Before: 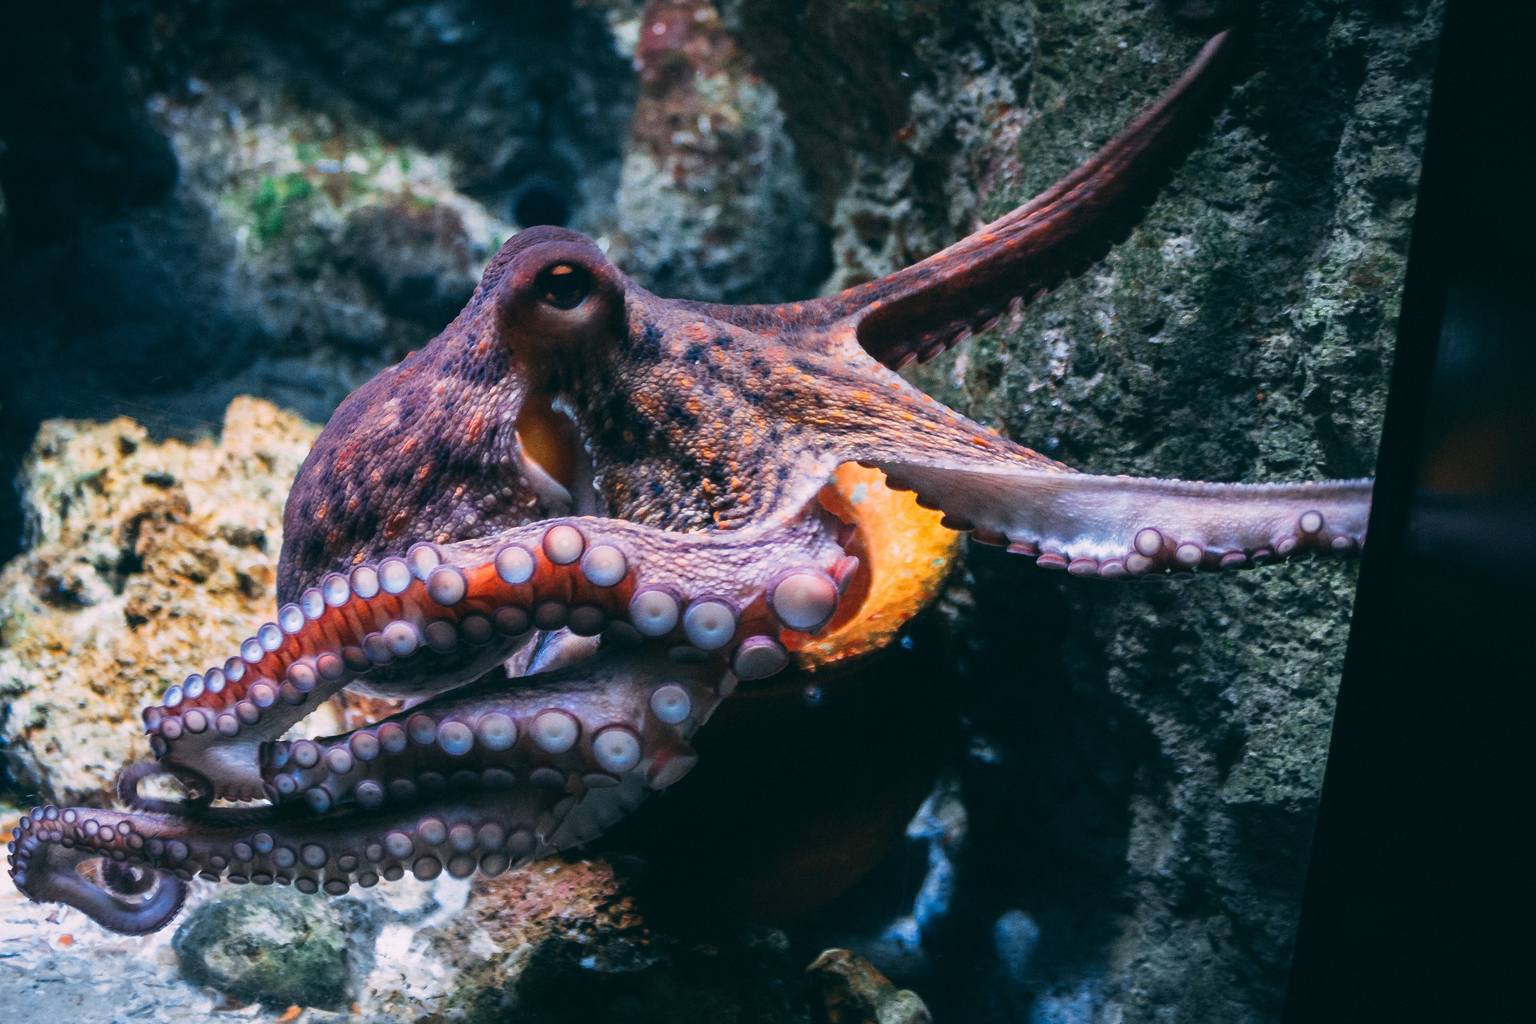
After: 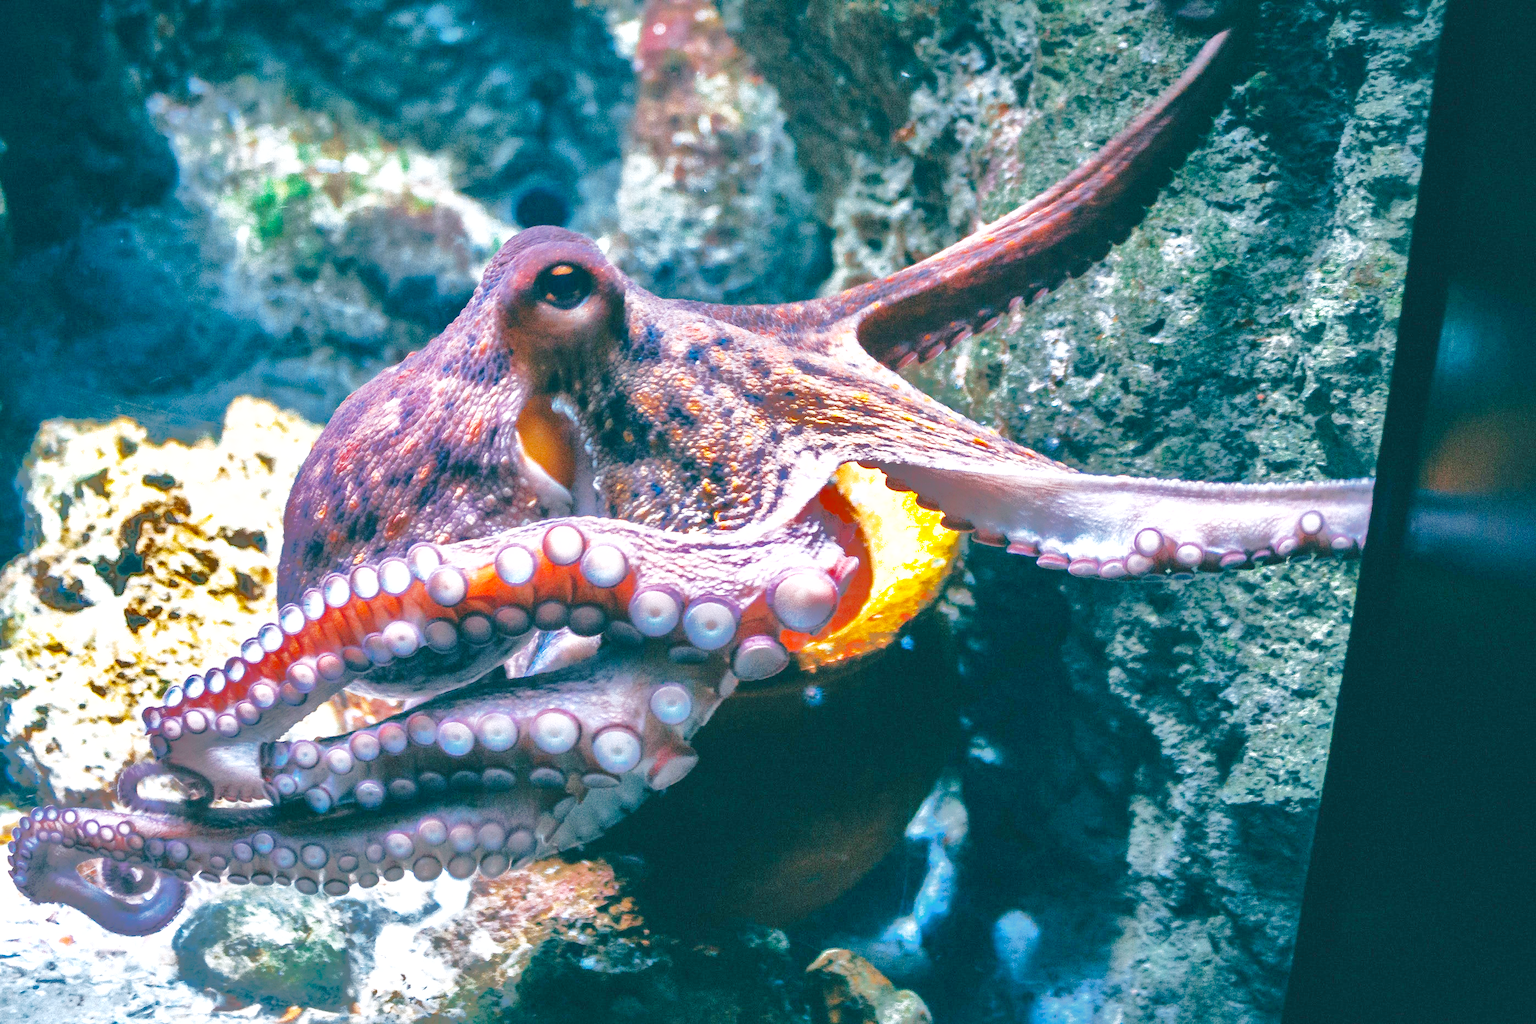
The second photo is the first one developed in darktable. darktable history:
exposure: black level correction 0, exposure 1 EV, compensate exposure bias true, compensate highlight preservation false
tone equalizer: -8 EV 1 EV, -7 EV 1 EV, -6 EV 1 EV, -5 EV 1 EV, -4 EV 1 EV, -3 EV 0.75 EV, -2 EV 0.5 EV, -1 EV 0.25 EV
shadows and highlights: shadows 38.43, highlights -74.54
base curve: curves: ch0 [(0, 0) (0.028, 0.03) (0.121, 0.232) (0.46, 0.748) (0.859, 0.968) (1, 1)], preserve colors none
